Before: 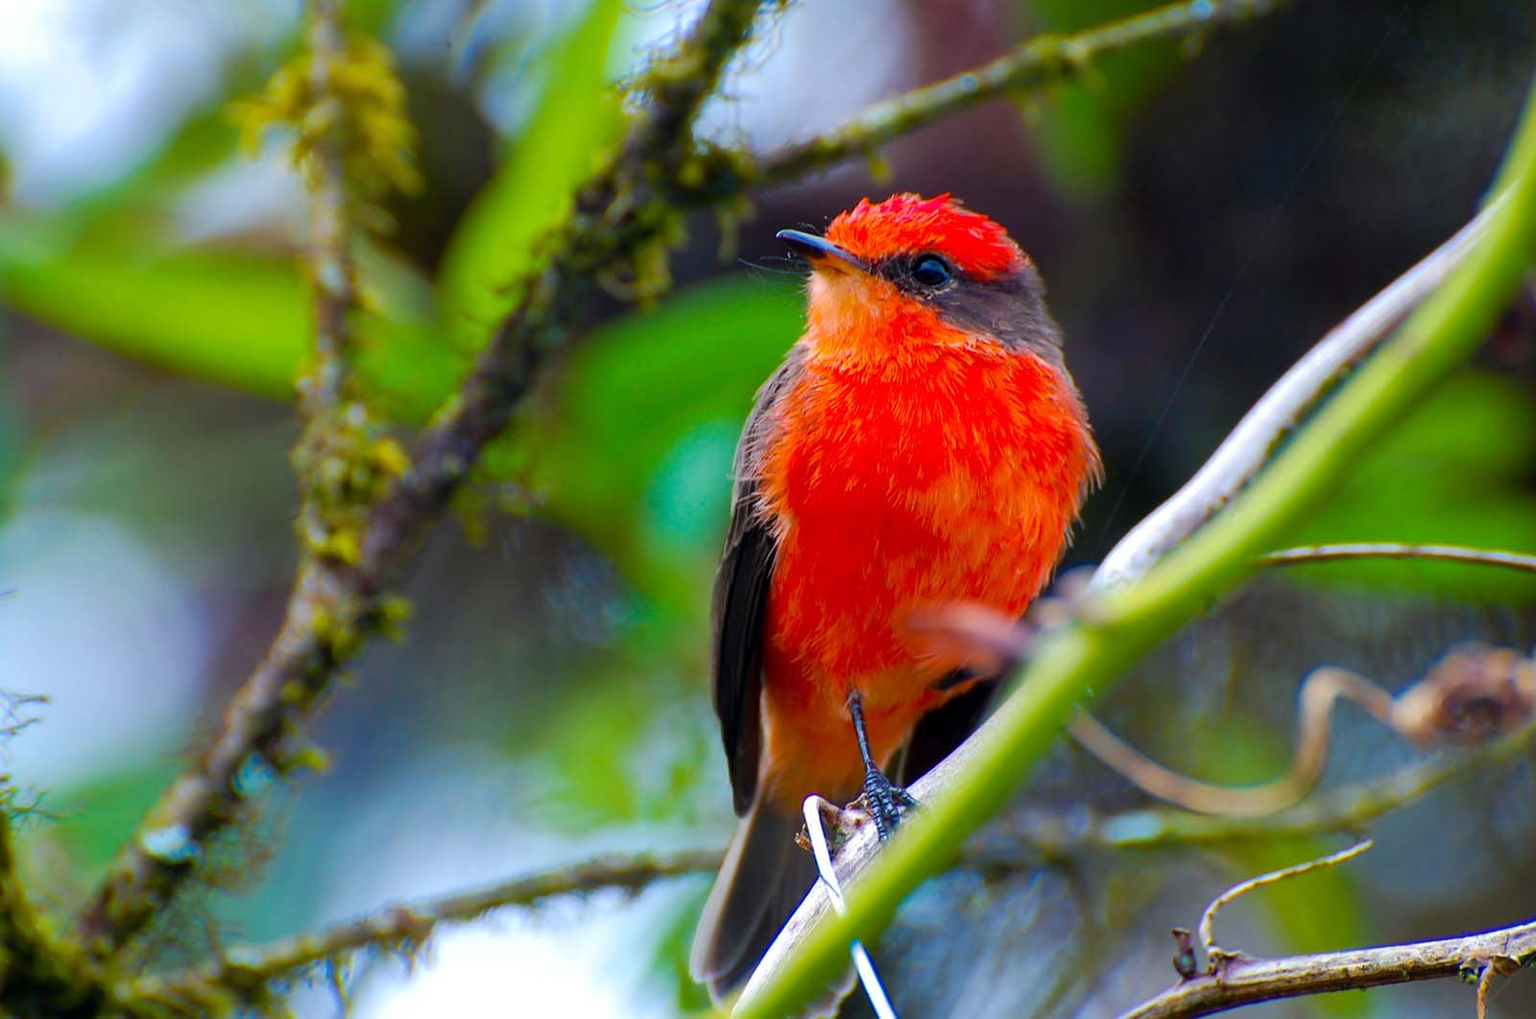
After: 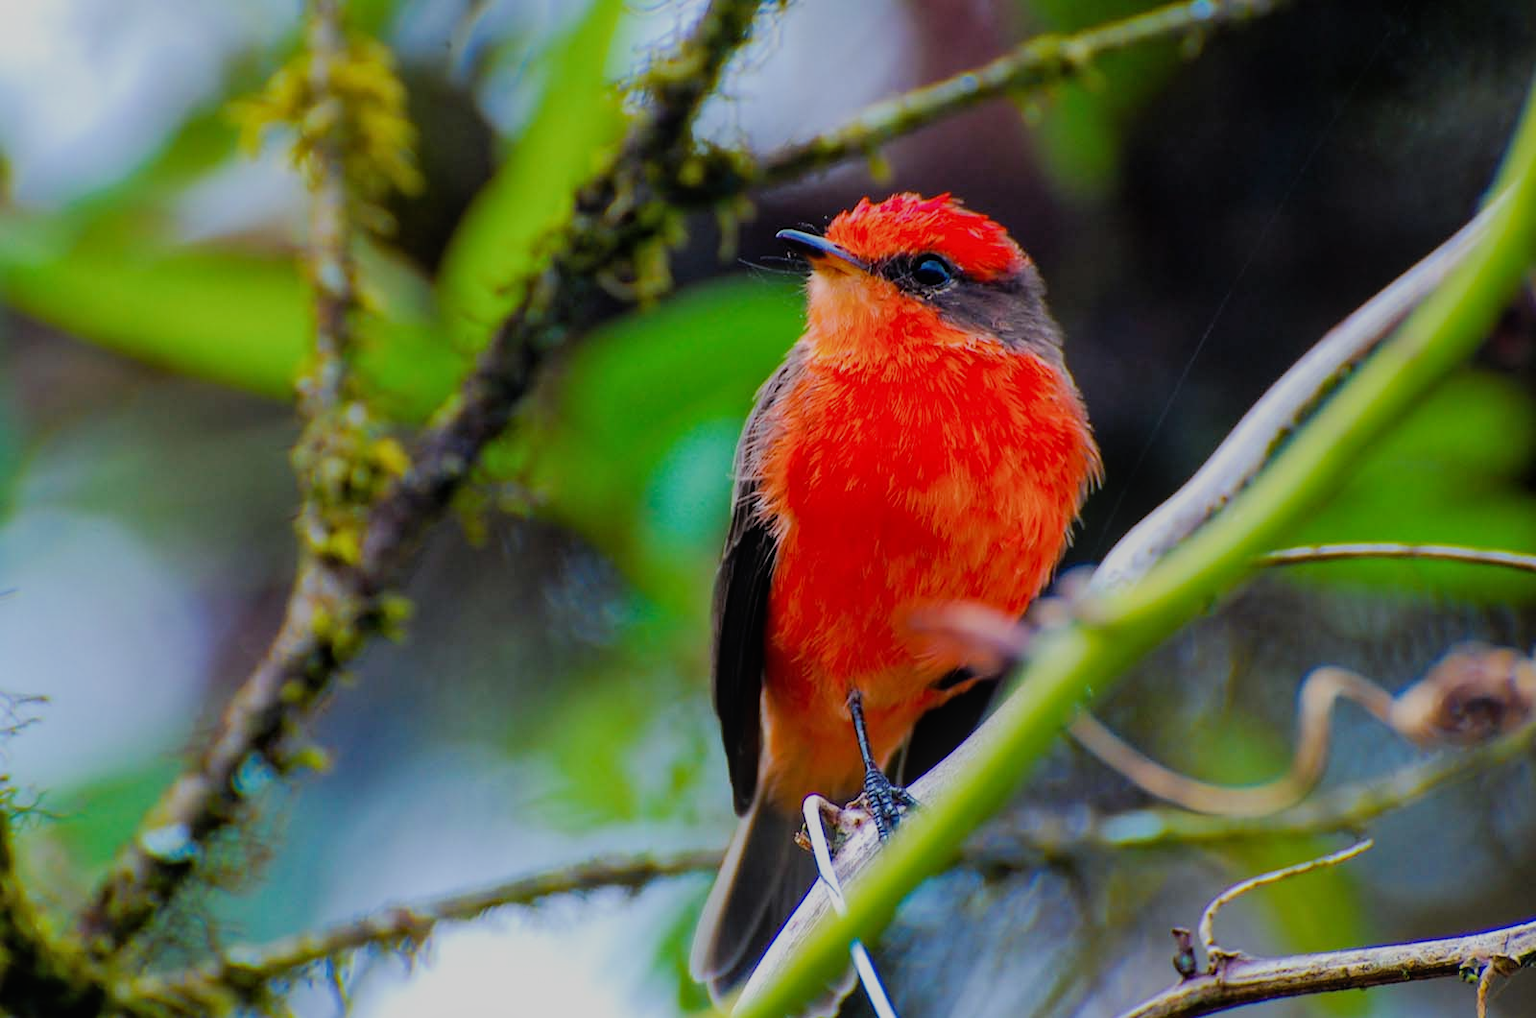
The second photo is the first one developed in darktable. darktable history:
filmic rgb: black relative exposure -7.65 EV, white relative exposure 4.56 EV, hardness 3.61, iterations of high-quality reconstruction 0
local contrast: detail 110%
exposure: exposure -0.044 EV, compensate highlight preservation false
